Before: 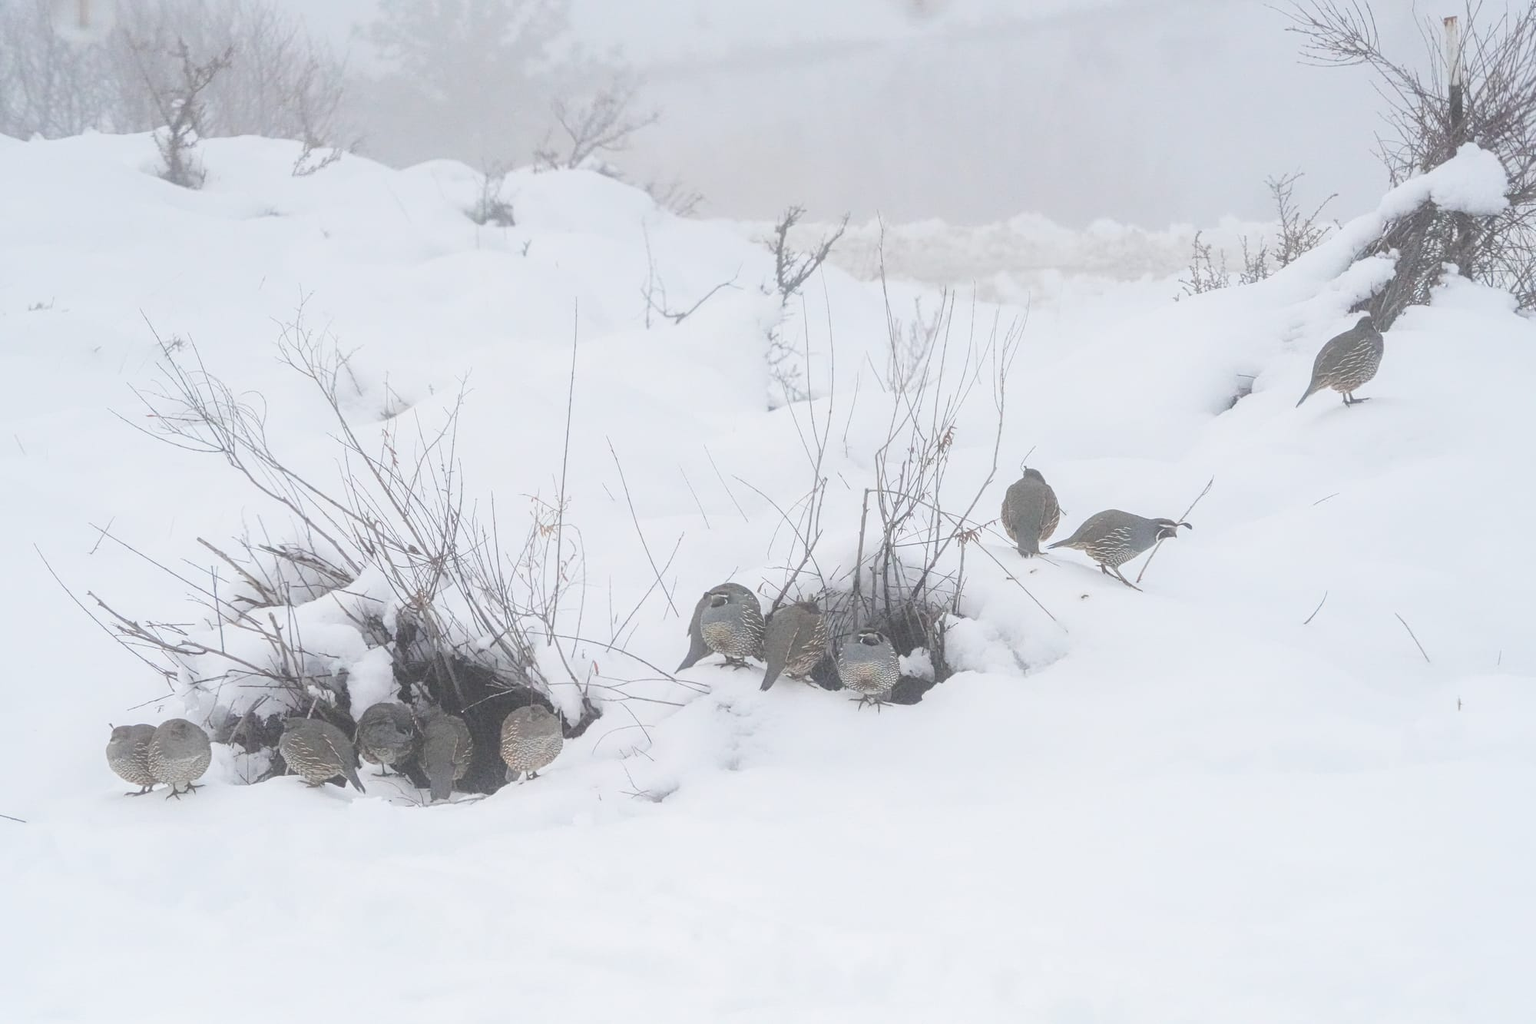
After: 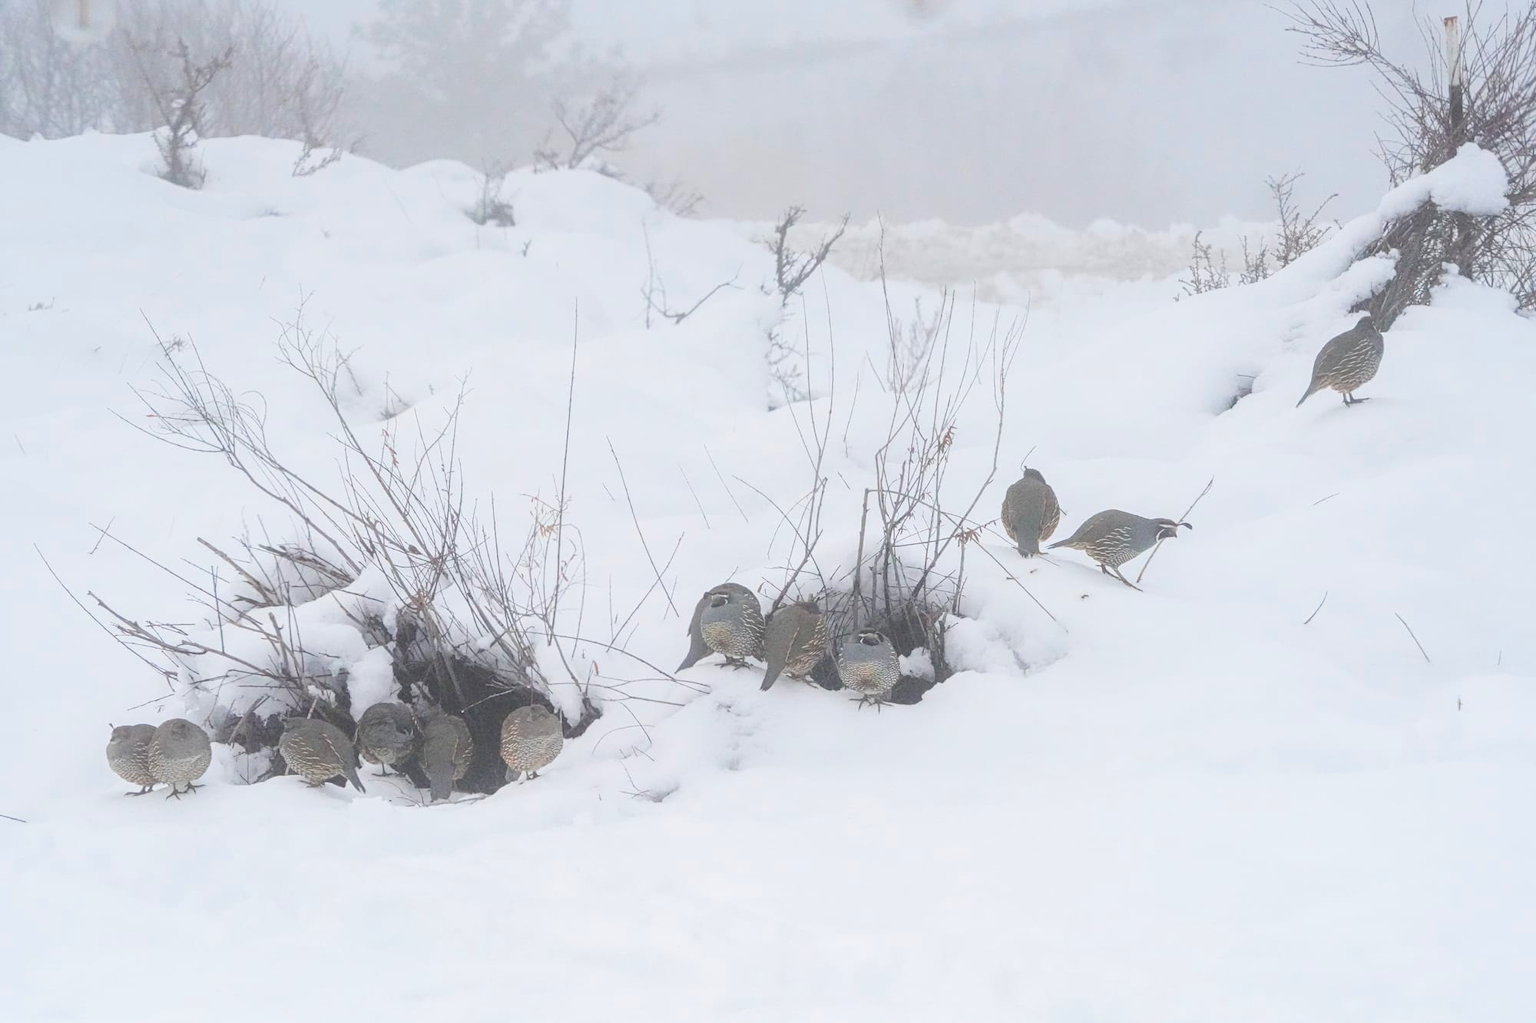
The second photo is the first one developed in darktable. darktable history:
color balance rgb: perceptual saturation grading › global saturation 25.558%, global vibrance 9.36%
